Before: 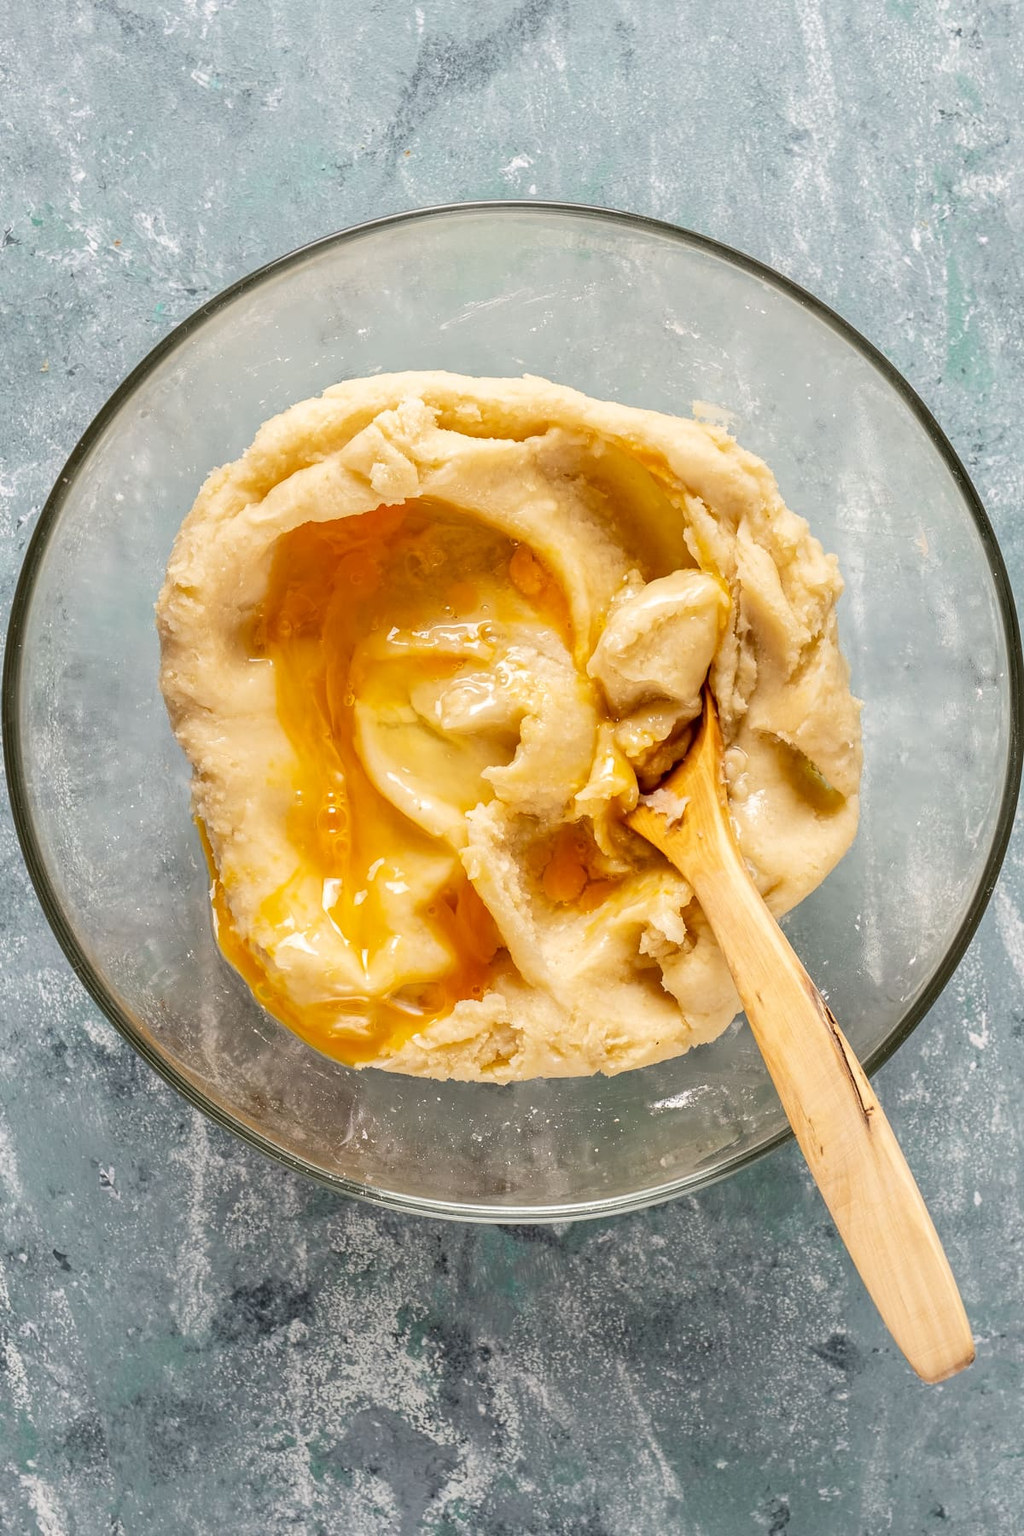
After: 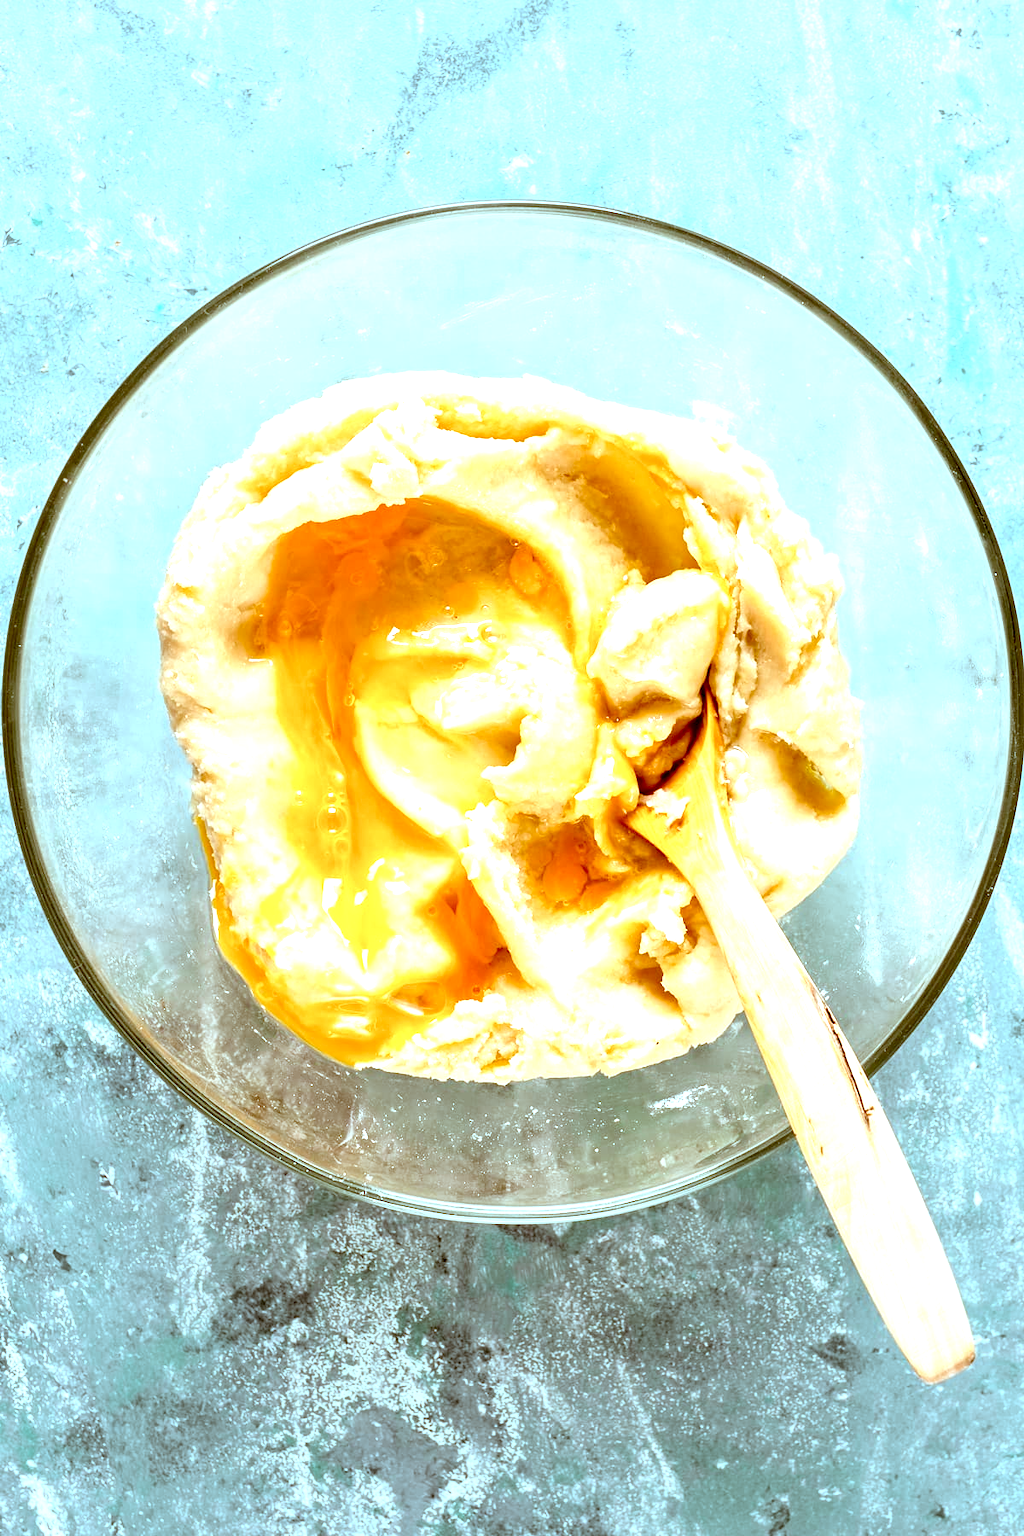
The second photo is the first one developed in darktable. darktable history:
exposure: black level correction 0.011, exposure 1.088 EV, compensate exposure bias true, compensate highlight preservation false
color correction: highlights a* -14.62, highlights b* -16.22, shadows a* 10.12, shadows b* 29.4
